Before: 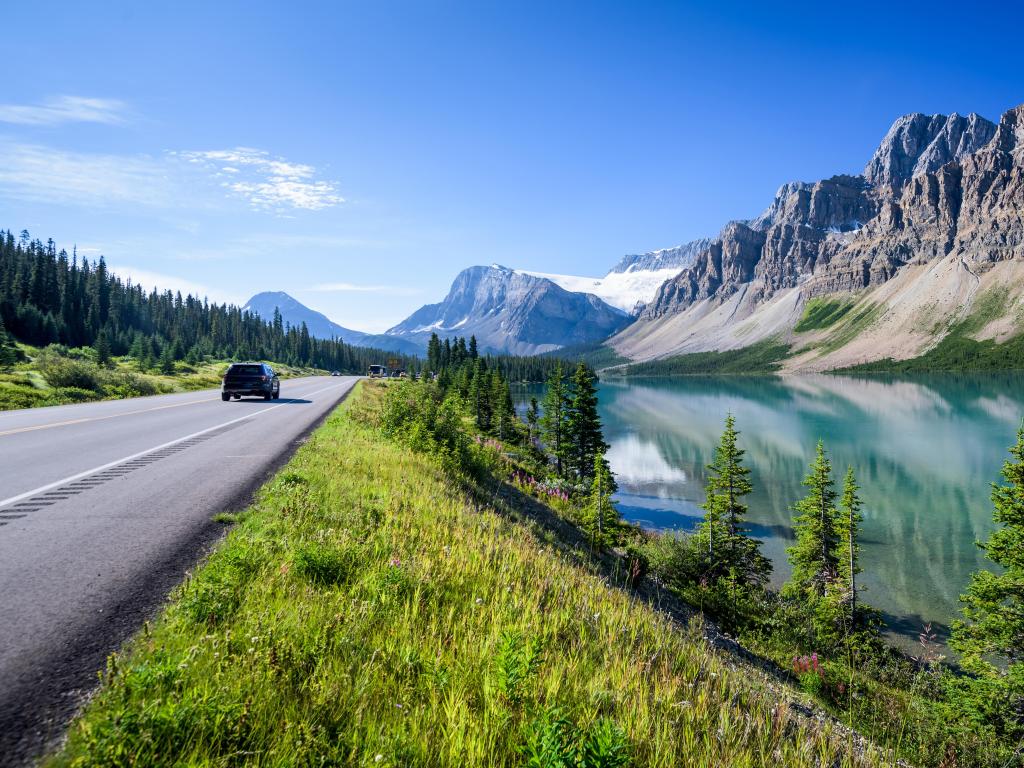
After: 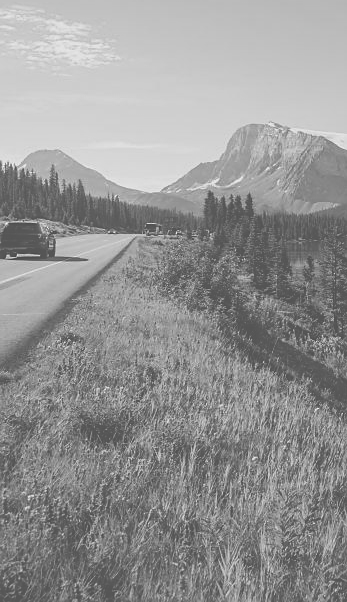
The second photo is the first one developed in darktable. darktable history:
crop and rotate: left 21.917%, top 18.531%, right 44.146%, bottom 2.966%
color balance rgb: perceptual saturation grading › global saturation 0.224%, perceptual brilliance grading › global brilliance 3.017%, perceptual brilliance grading › highlights -2.662%, perceptual brilliance grading › shadows 2.837%, contrast -9.967%
sharpen: radius 1.04
exposure: black level correction -0.086, compensate exposure bias true, compensate highlight preservation false
color calibration: output gray [0.22, 0.42, 0.37, 0], illuminant same as pipeline (D50), adaptation XYZ, x 0.346, y 0.358, temperature 5006.82 K
shadows and highlights: shadows 25.03, highlights -23.34
